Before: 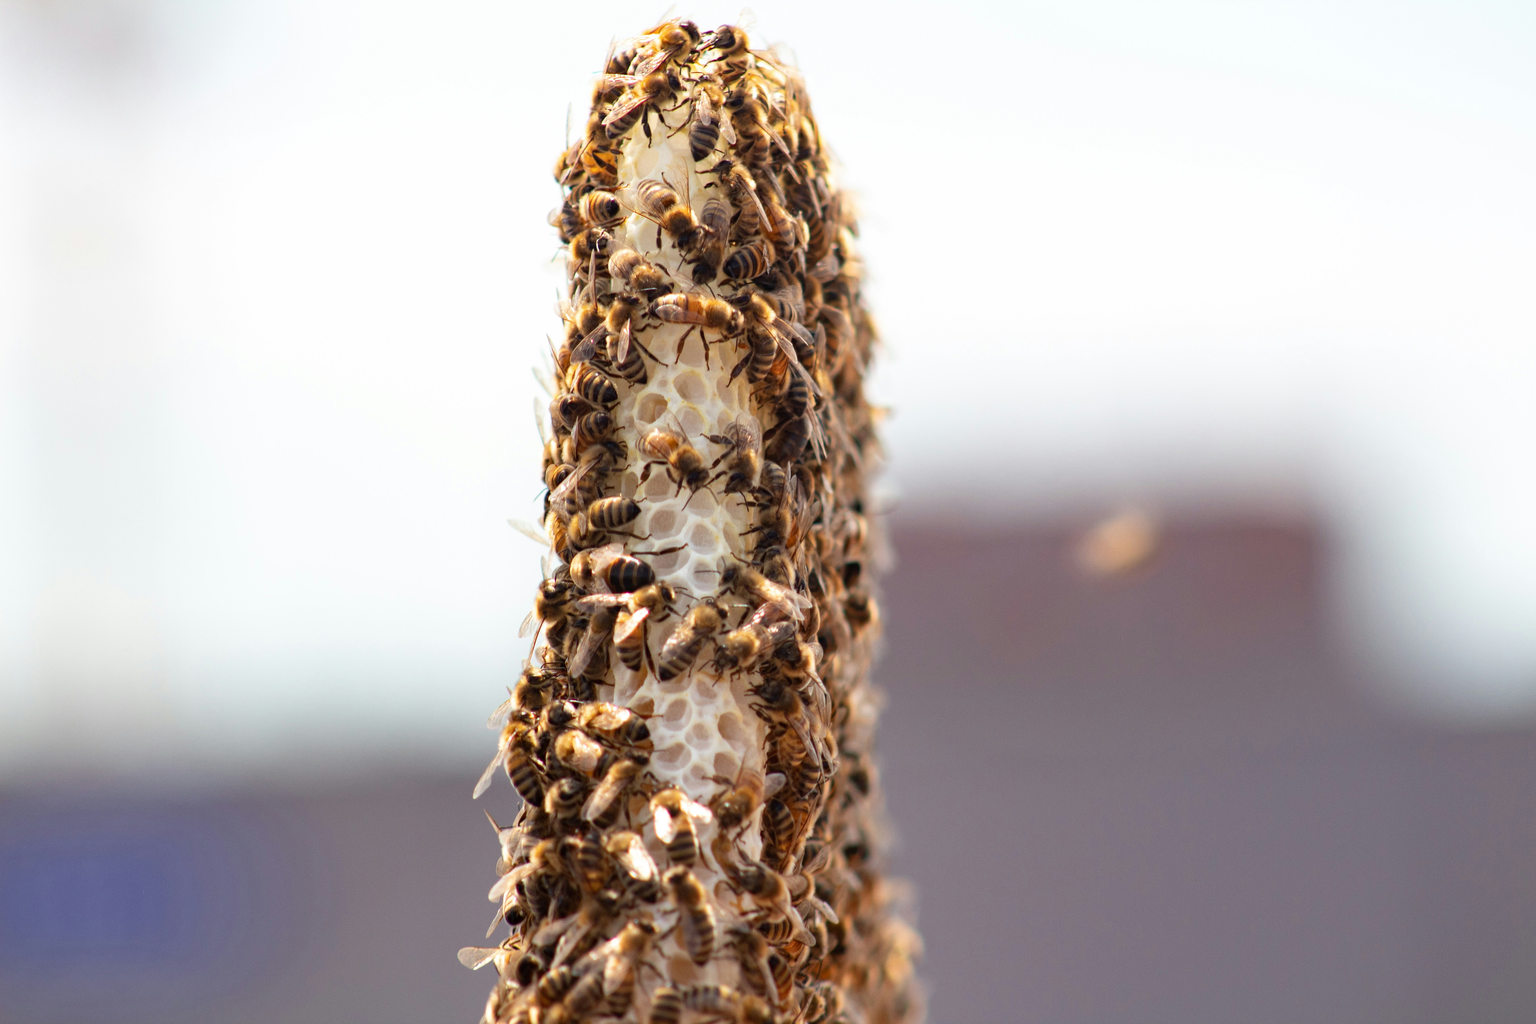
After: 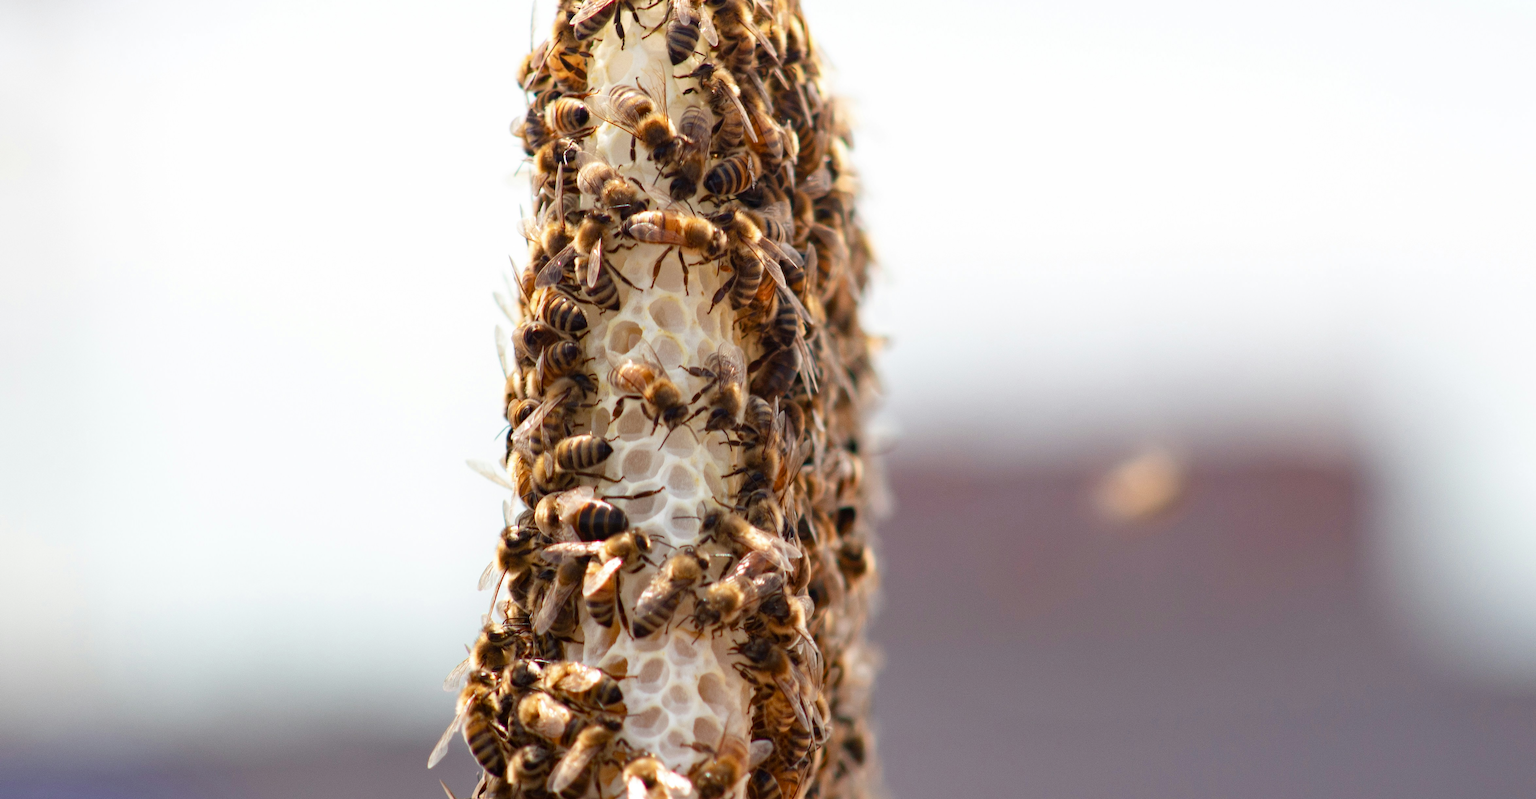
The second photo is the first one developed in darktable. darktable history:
crop: left 5.589%, top 10.047%, right 3.779%, bottom 19.16%
color balance rgb: perceptual saturation grading › global saturation 0.515%, perceptual saturation grading › highlights -15.356%, perceptual saturation grading › shadows 25.265%
